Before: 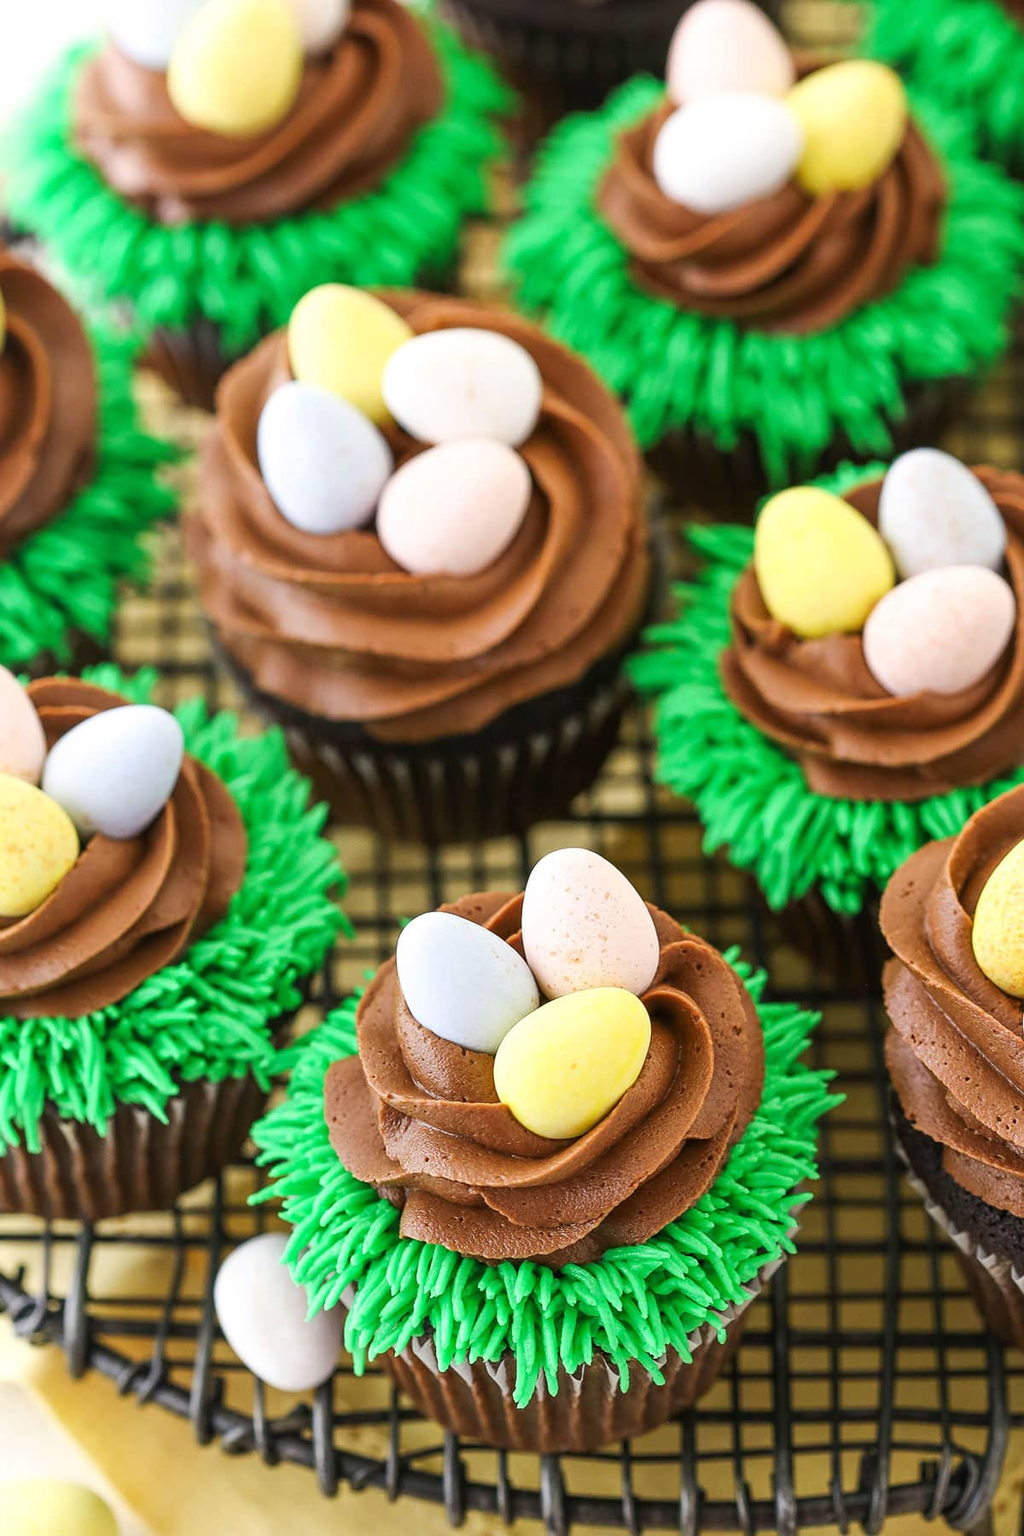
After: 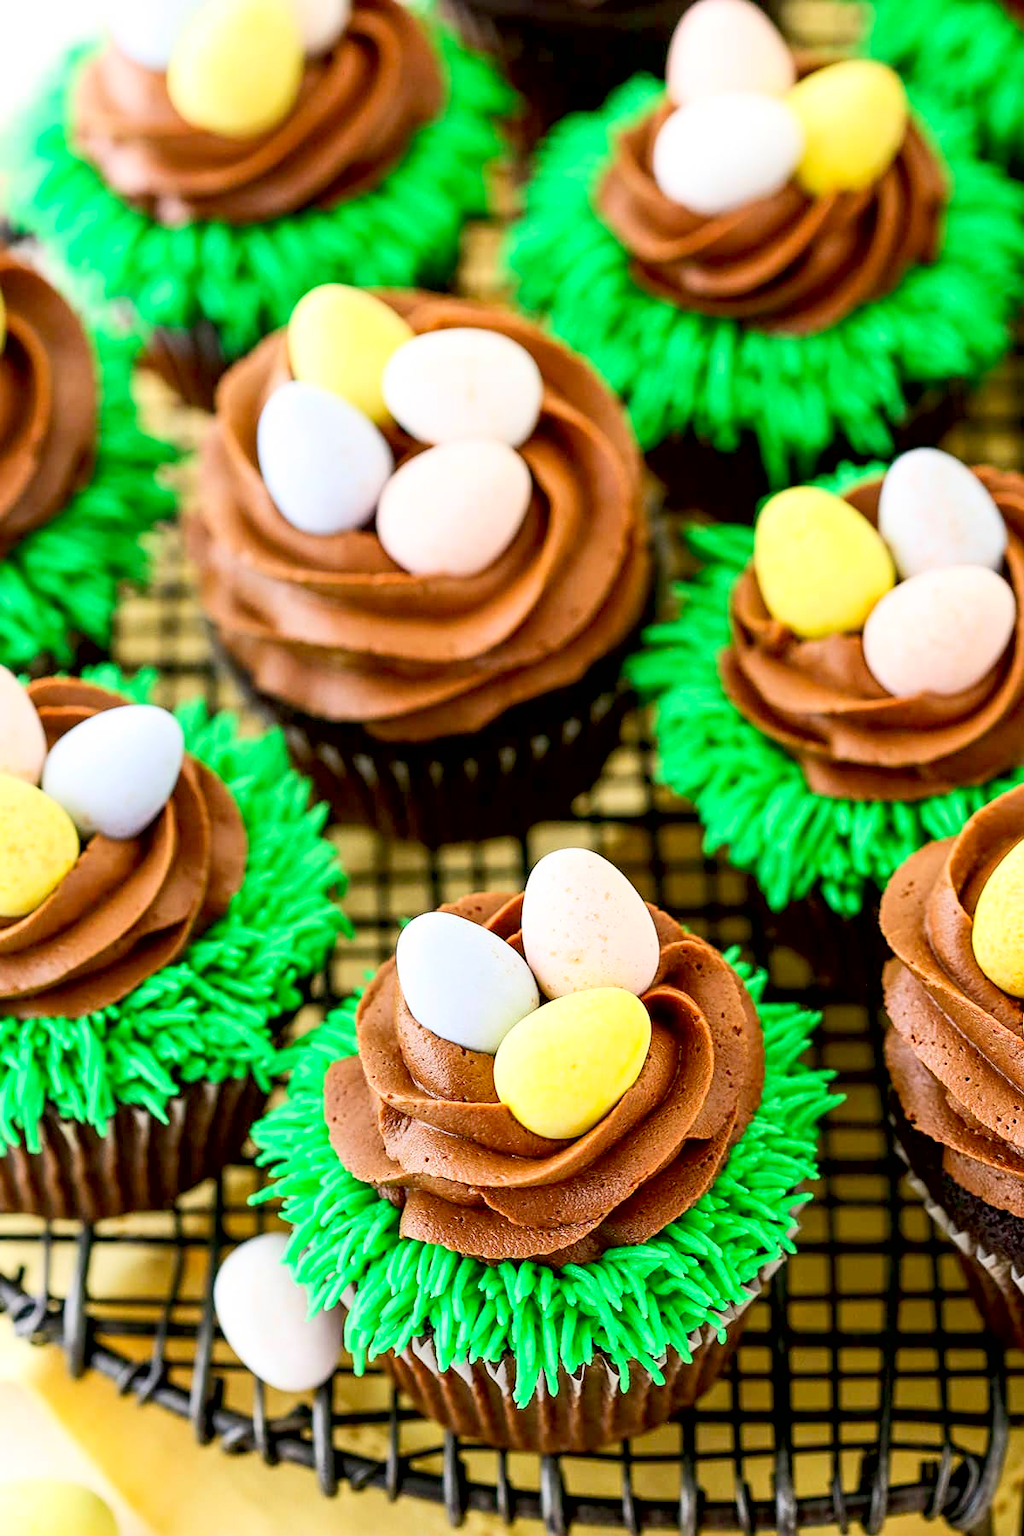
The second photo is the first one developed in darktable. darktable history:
exposure: black level correction 0.017, exposure -0.009 EV, compensate highlight preservation false
contrast brightness saturation: contrast 0.196, brightness 0.155, saturation 0.224
